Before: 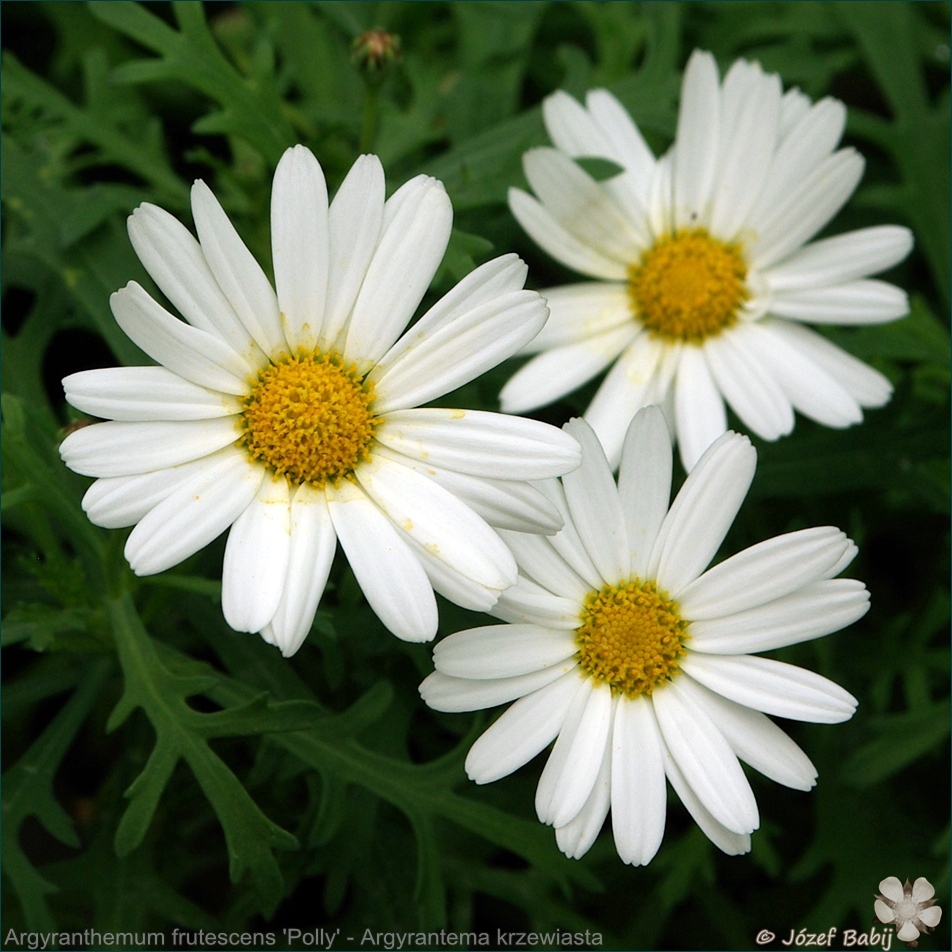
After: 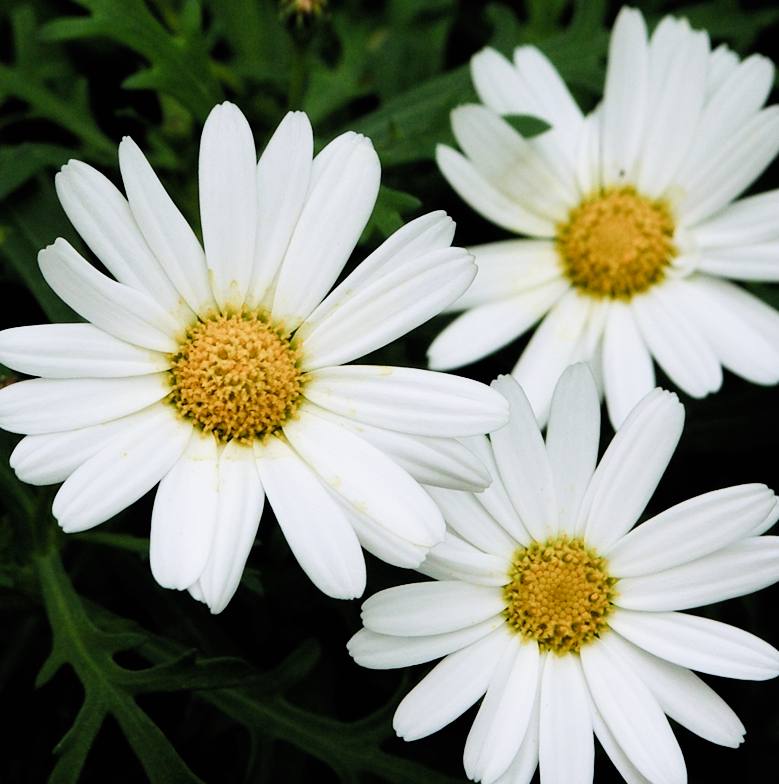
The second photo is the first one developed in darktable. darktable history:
color balance rgb: highlights gain › luminance 17.144%, highlights gain › chroma 2.931%, highlights gain › hue 263.25°, global offset › luminance 0.675%, linear chroma grading › mid-tones 7.384%, perceptual saturation grading › global saturation 20%, perceptual saturation grading › highlights -25.451%, perceptual saturation grading › shadows 25.391%
crop and rotate: left 7.588%, top 4.518%, right 10.564%, bottom 13.114%
filmic rgb: black relative exposure -4.99 EV, white relative exposure 3.95 EV, hardness 2.91, contrast 1.39, add noise in highlights 0, preserve chrominance luminance Y, color science v3 (2019), use custom middle-gray values true, contrast in highlights soft
